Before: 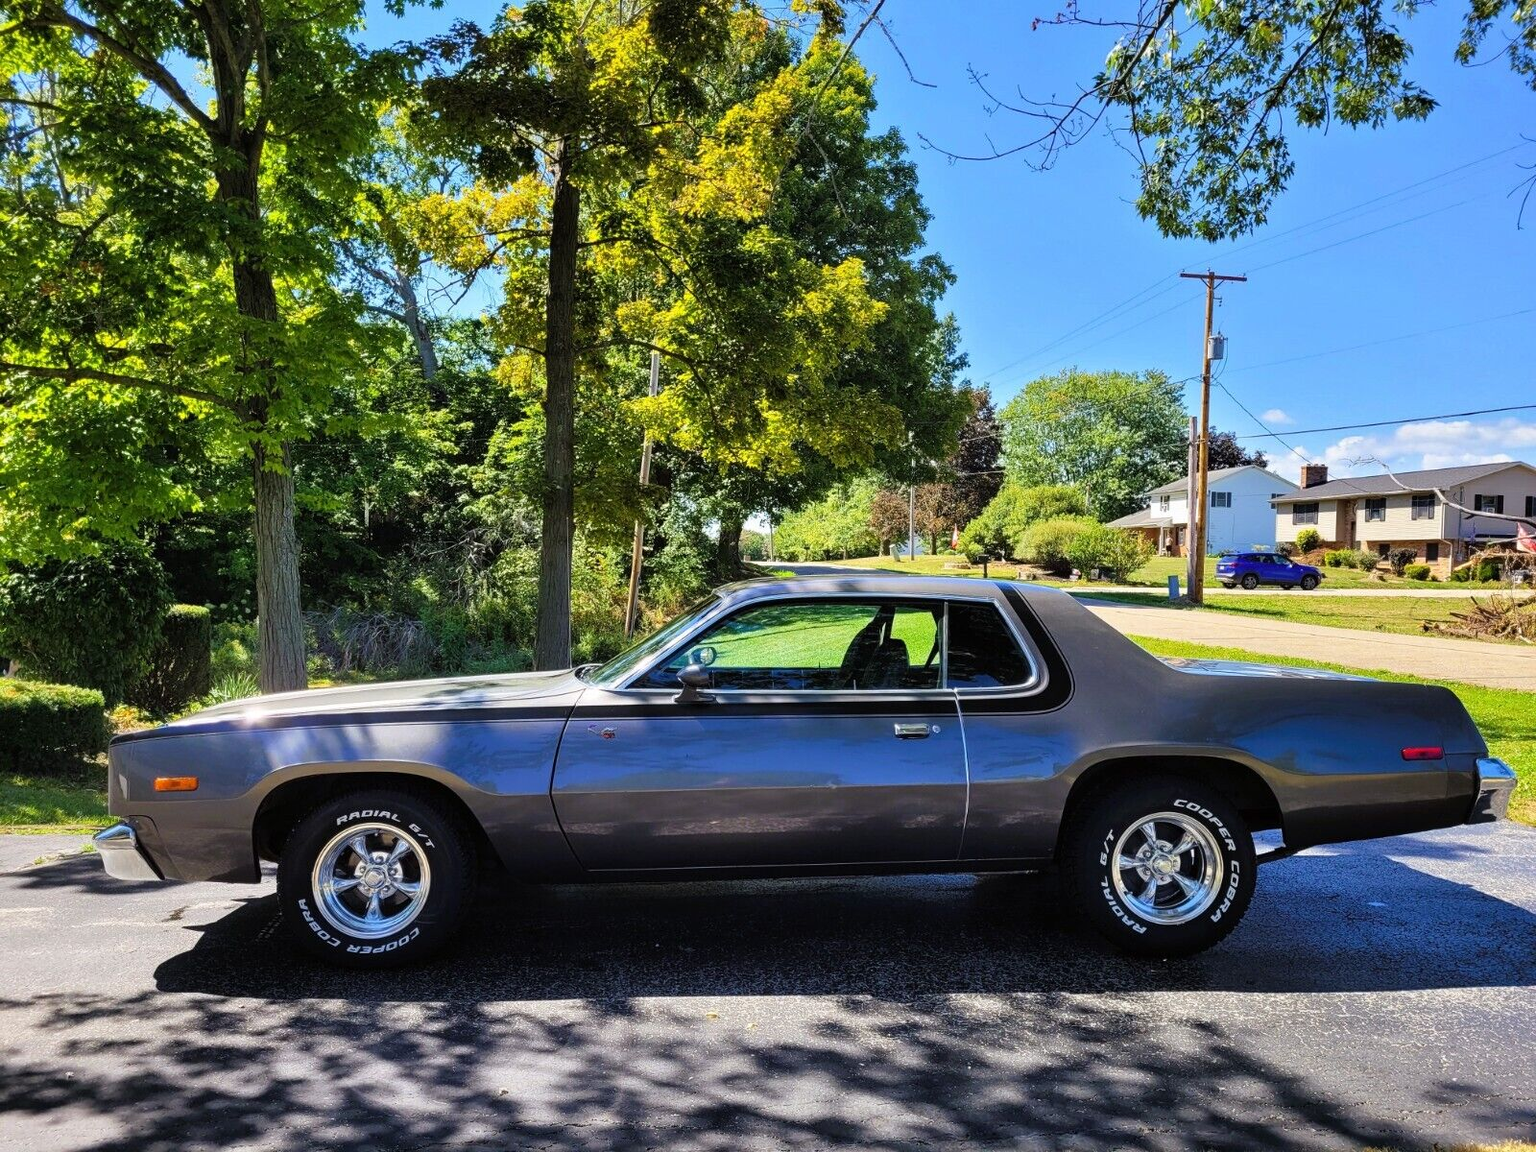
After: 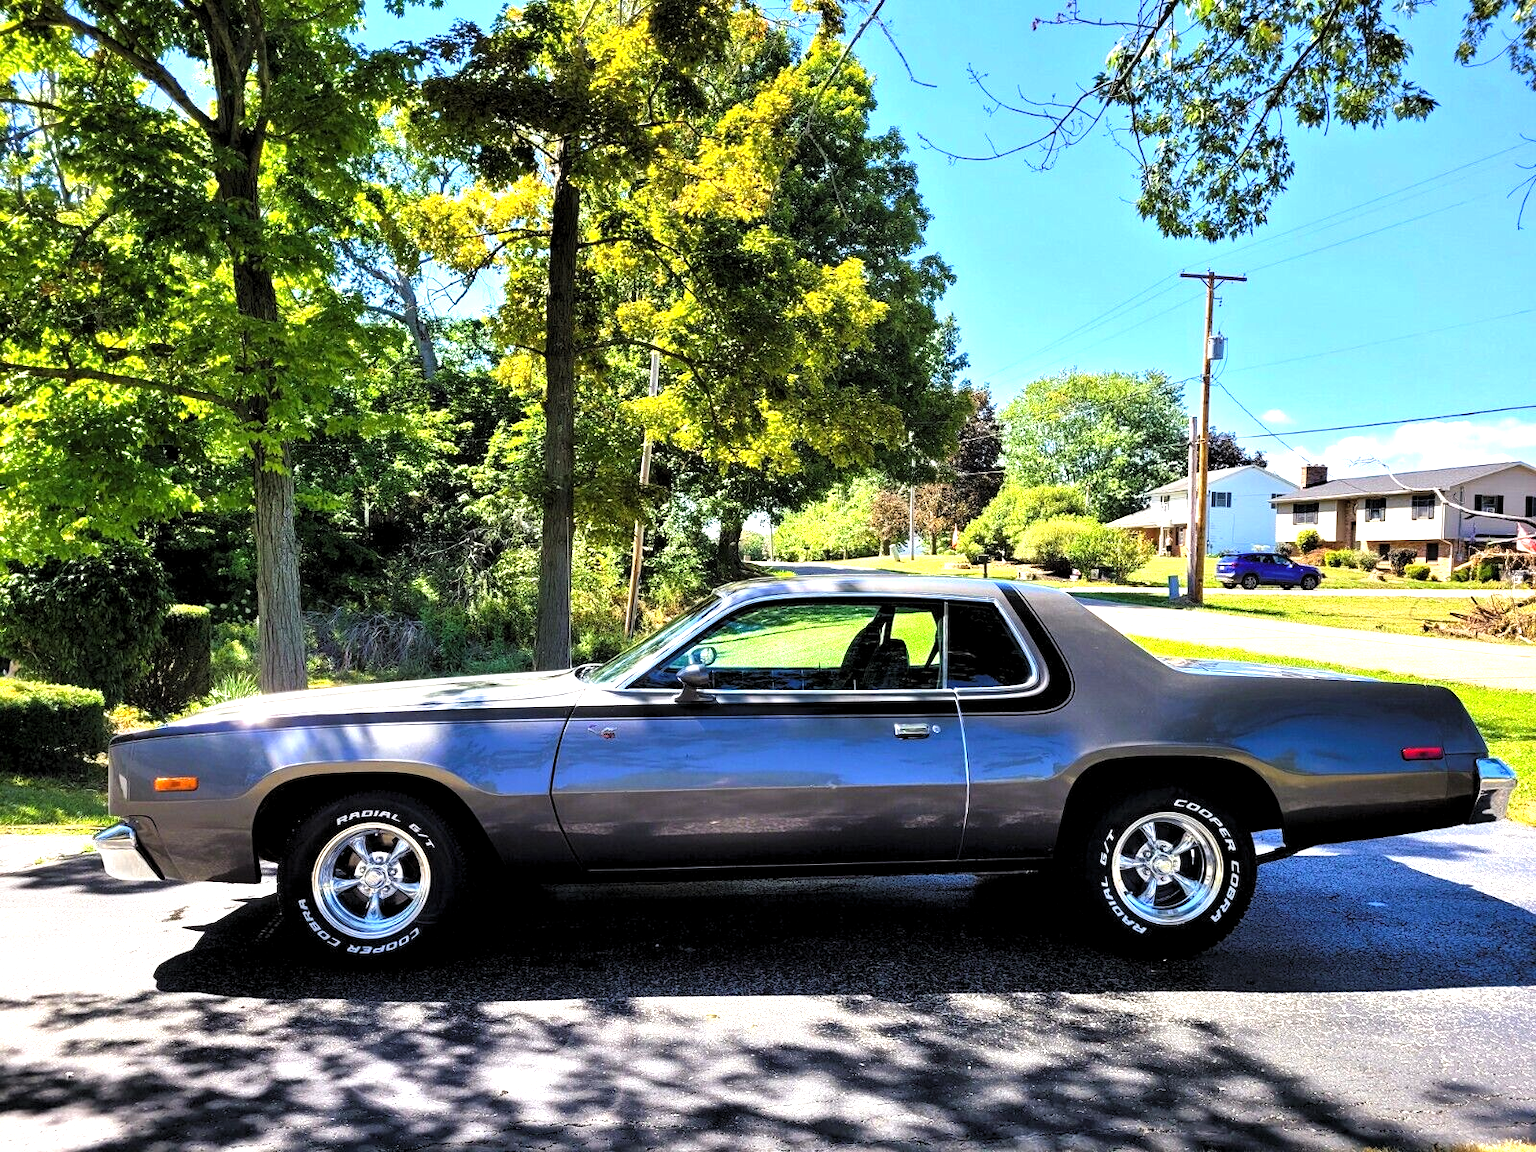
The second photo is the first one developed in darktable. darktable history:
exposure: exposure 0.567 EV, compensate exposure bias true, compensate highlight preservation false
levels: levels [0.055, 0.477, 0.9]
